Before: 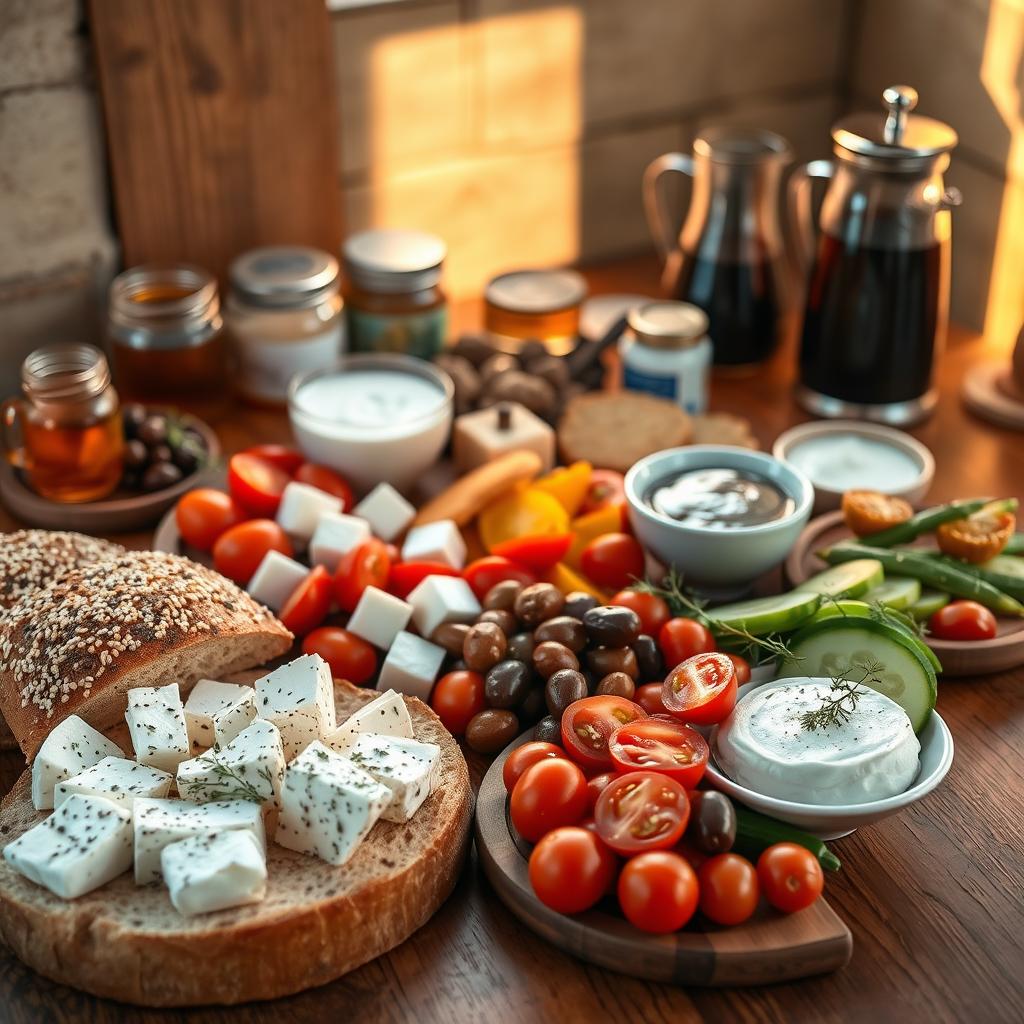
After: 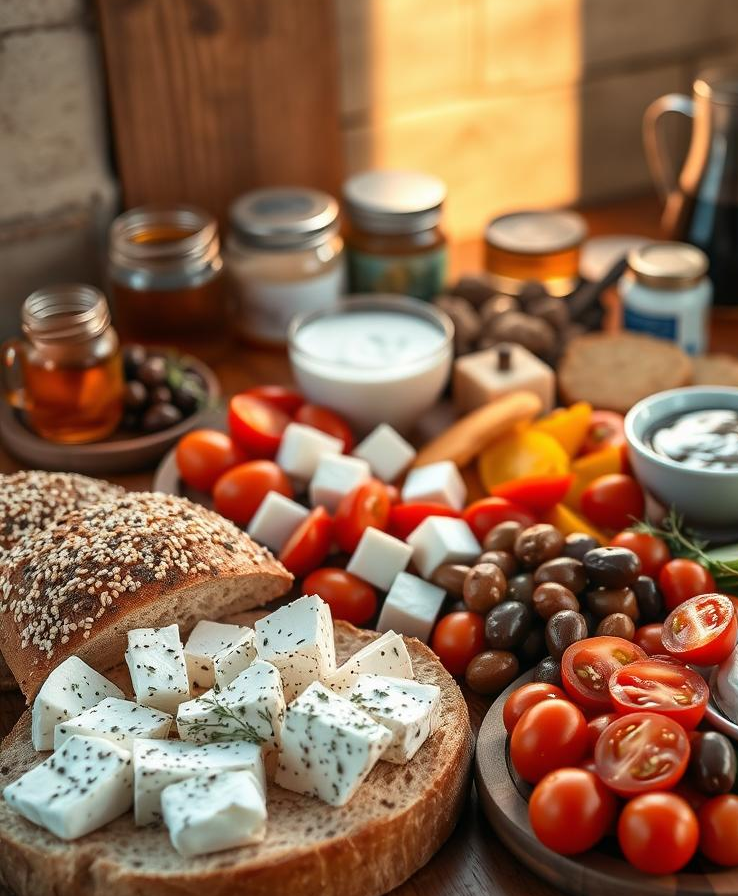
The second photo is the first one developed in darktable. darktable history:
crop: top 5.803%, right 27.864%, bottom 5.804%
